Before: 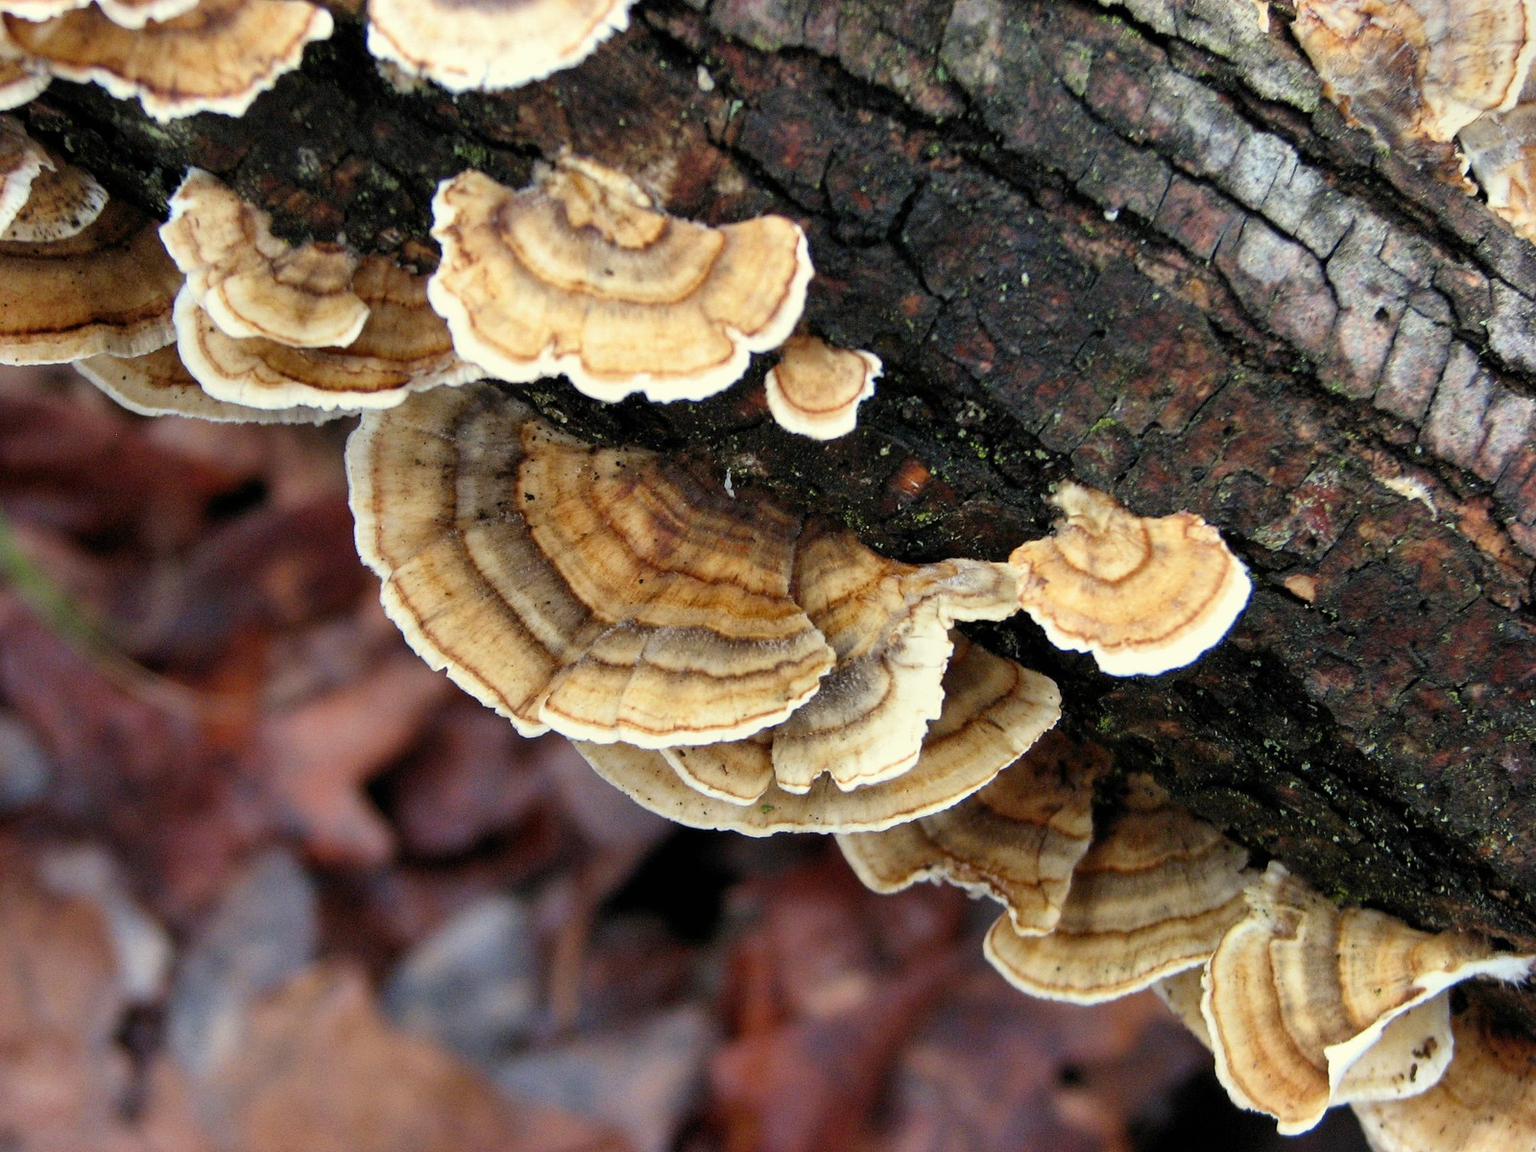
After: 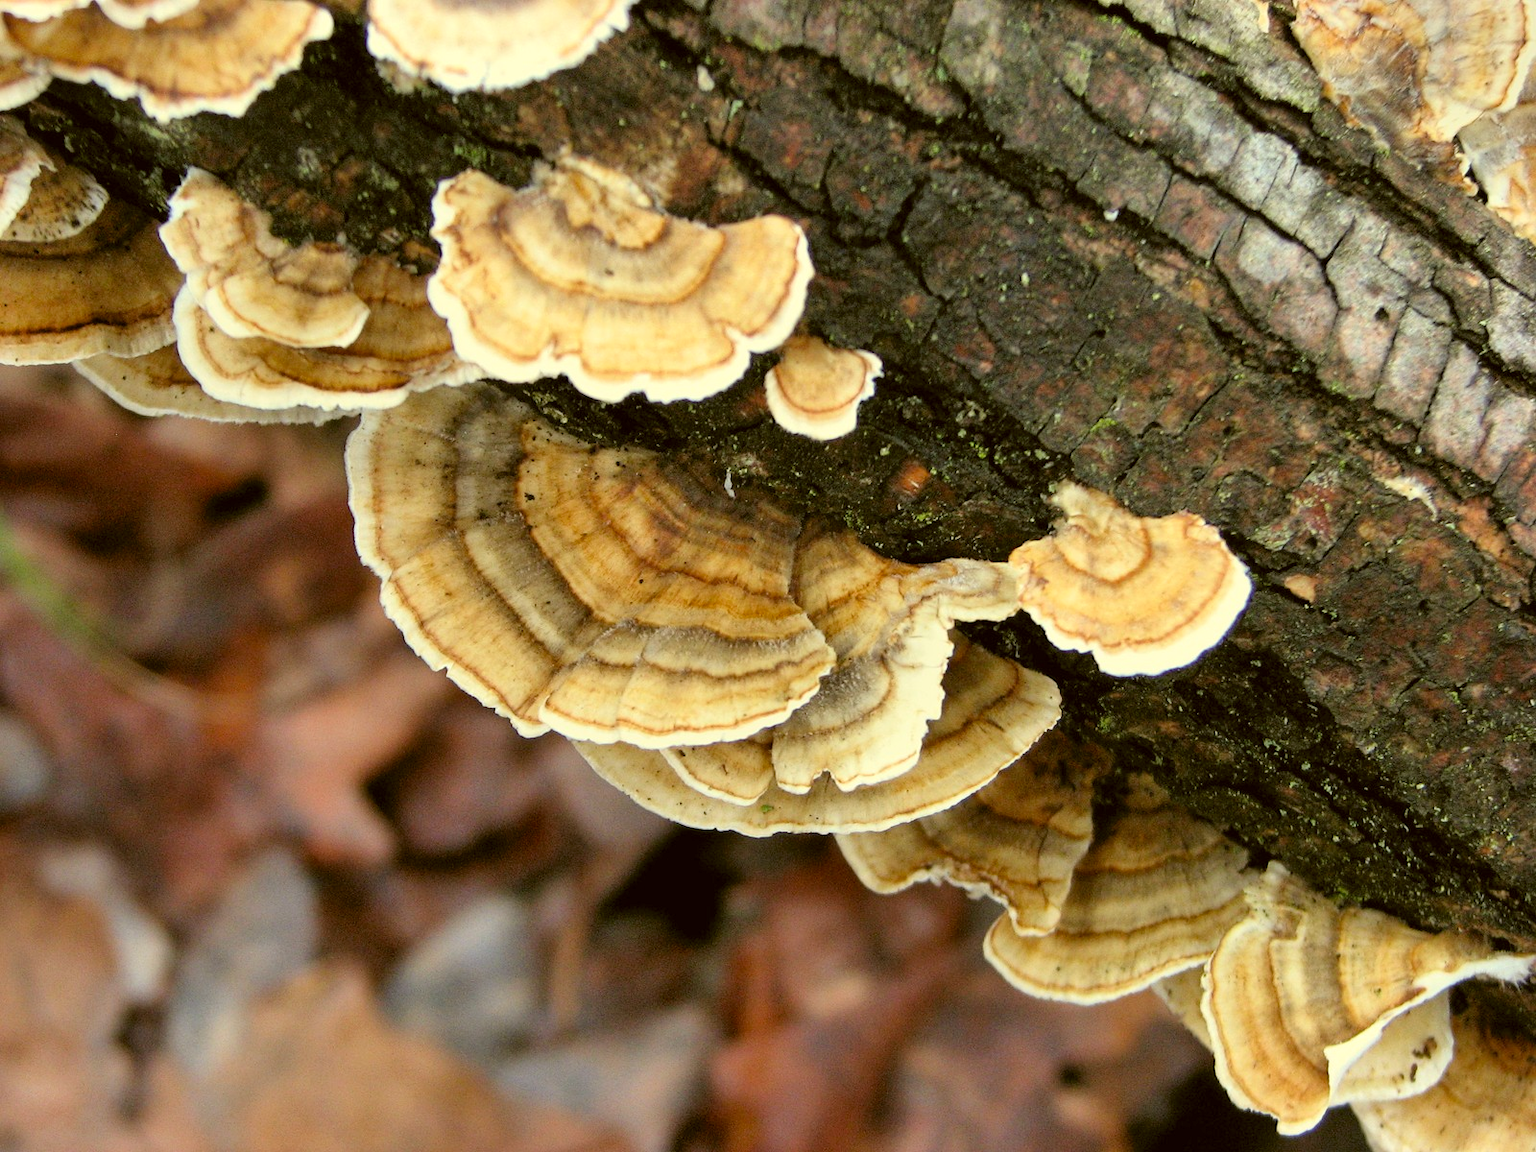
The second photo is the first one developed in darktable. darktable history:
contrast brightness saturation: brightness 0.13
color correction: highlights a* -1.43, highlights b* 10.12, shadows a* 0.395, shadows b* 19.35
